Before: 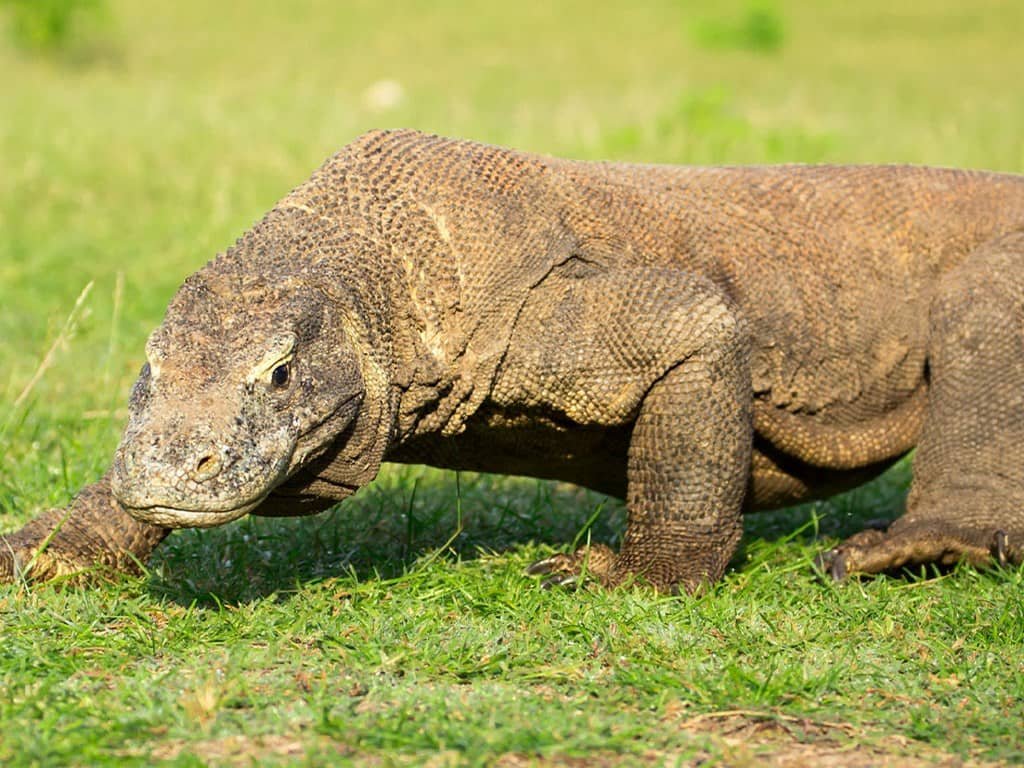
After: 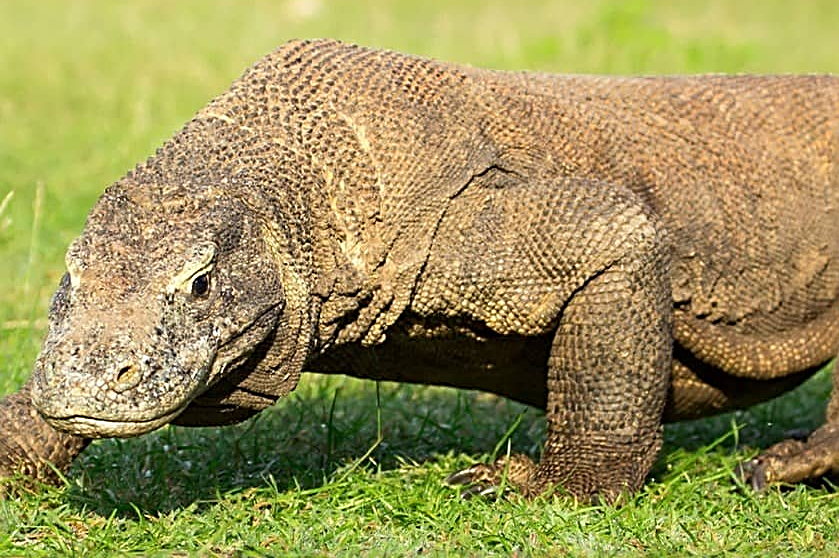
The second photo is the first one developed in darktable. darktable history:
crop: left 7.856%, top 11.836%, right 10.12%, bottom 15.387%
sharpen: radius 2.584, amount 0.688
